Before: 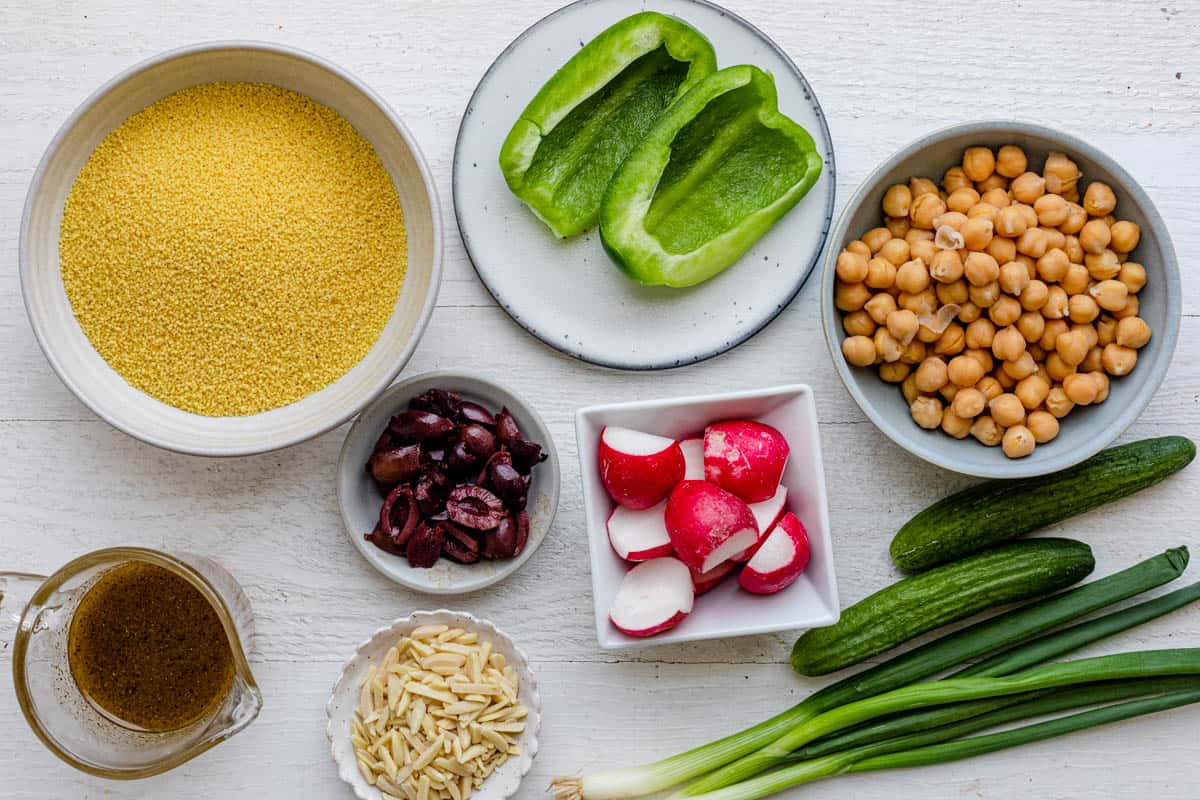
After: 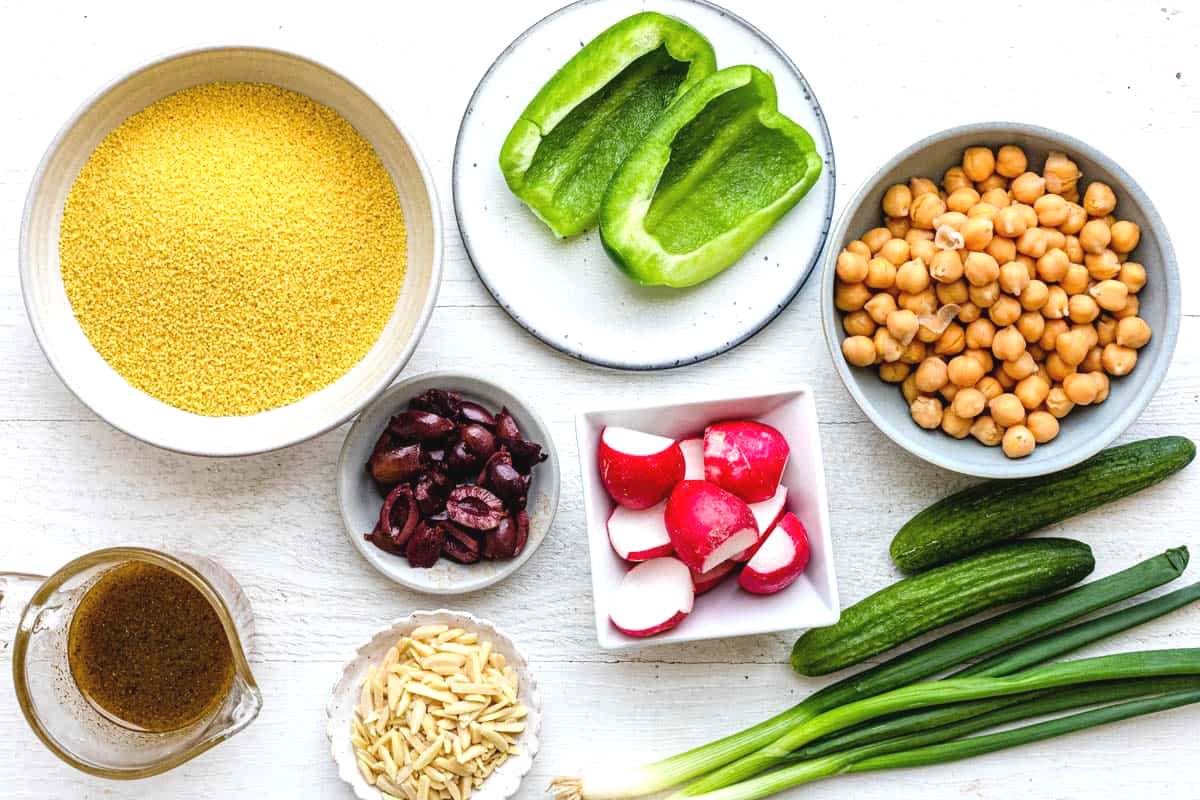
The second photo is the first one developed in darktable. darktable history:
exposure: black level correction -0.002, exposure 0.709 EV, compensate exposure bias true, compensate highlight preservation false
